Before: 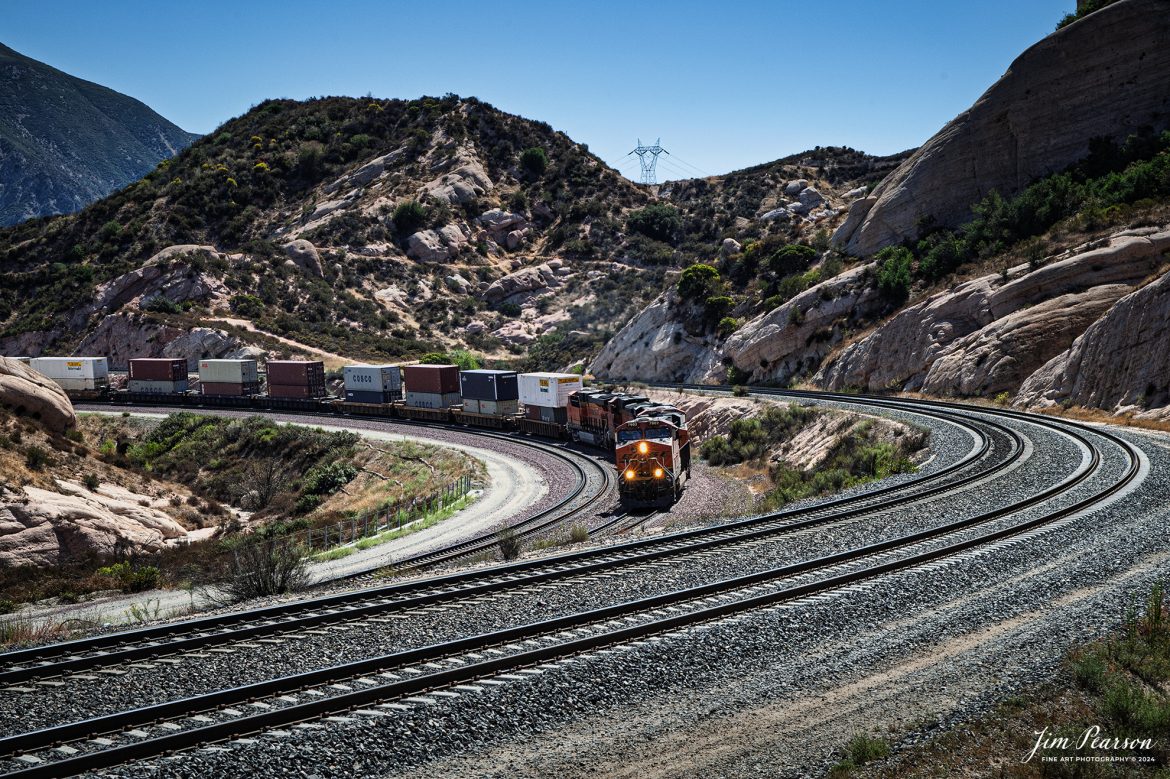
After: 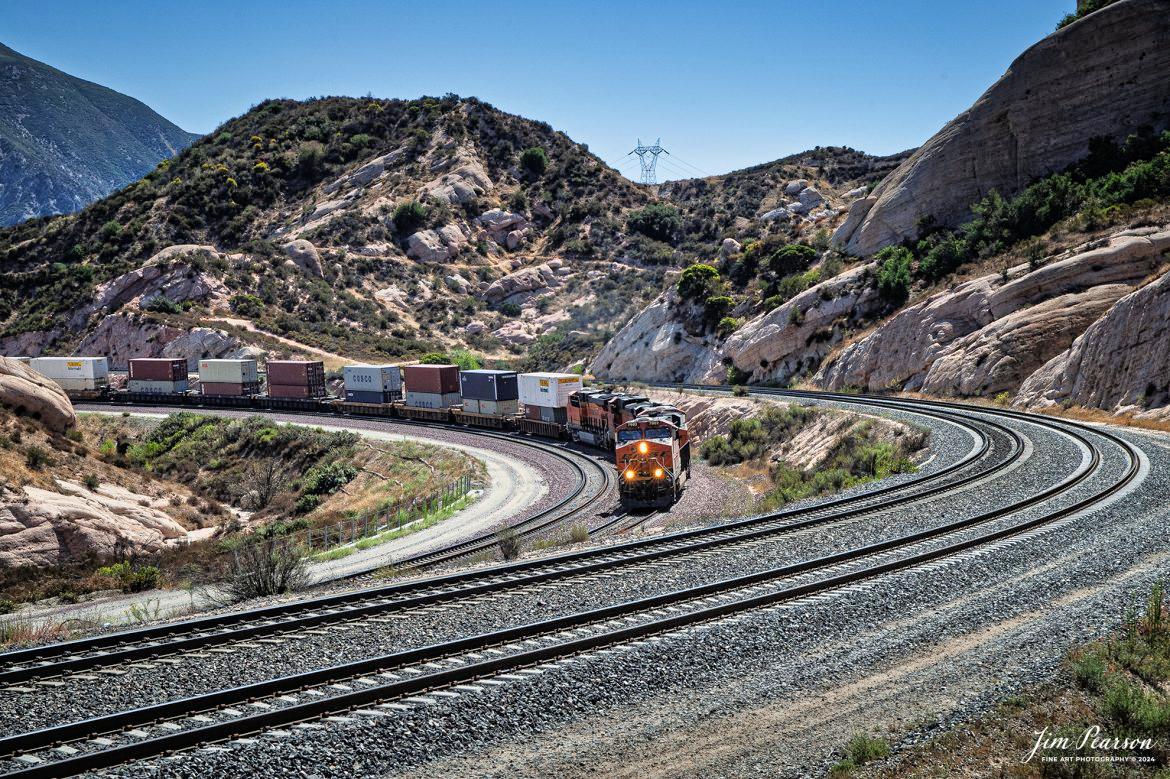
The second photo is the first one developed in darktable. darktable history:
tone equalizer: -7 EV 0.16 EV, -6 EV 0.621 EV, -5 EV 1.16 EV, -4 EV 1.3 EV, -3 EV 1.16 EV, -2 EV 0.6 EV, -1 EV 0.164 EV
